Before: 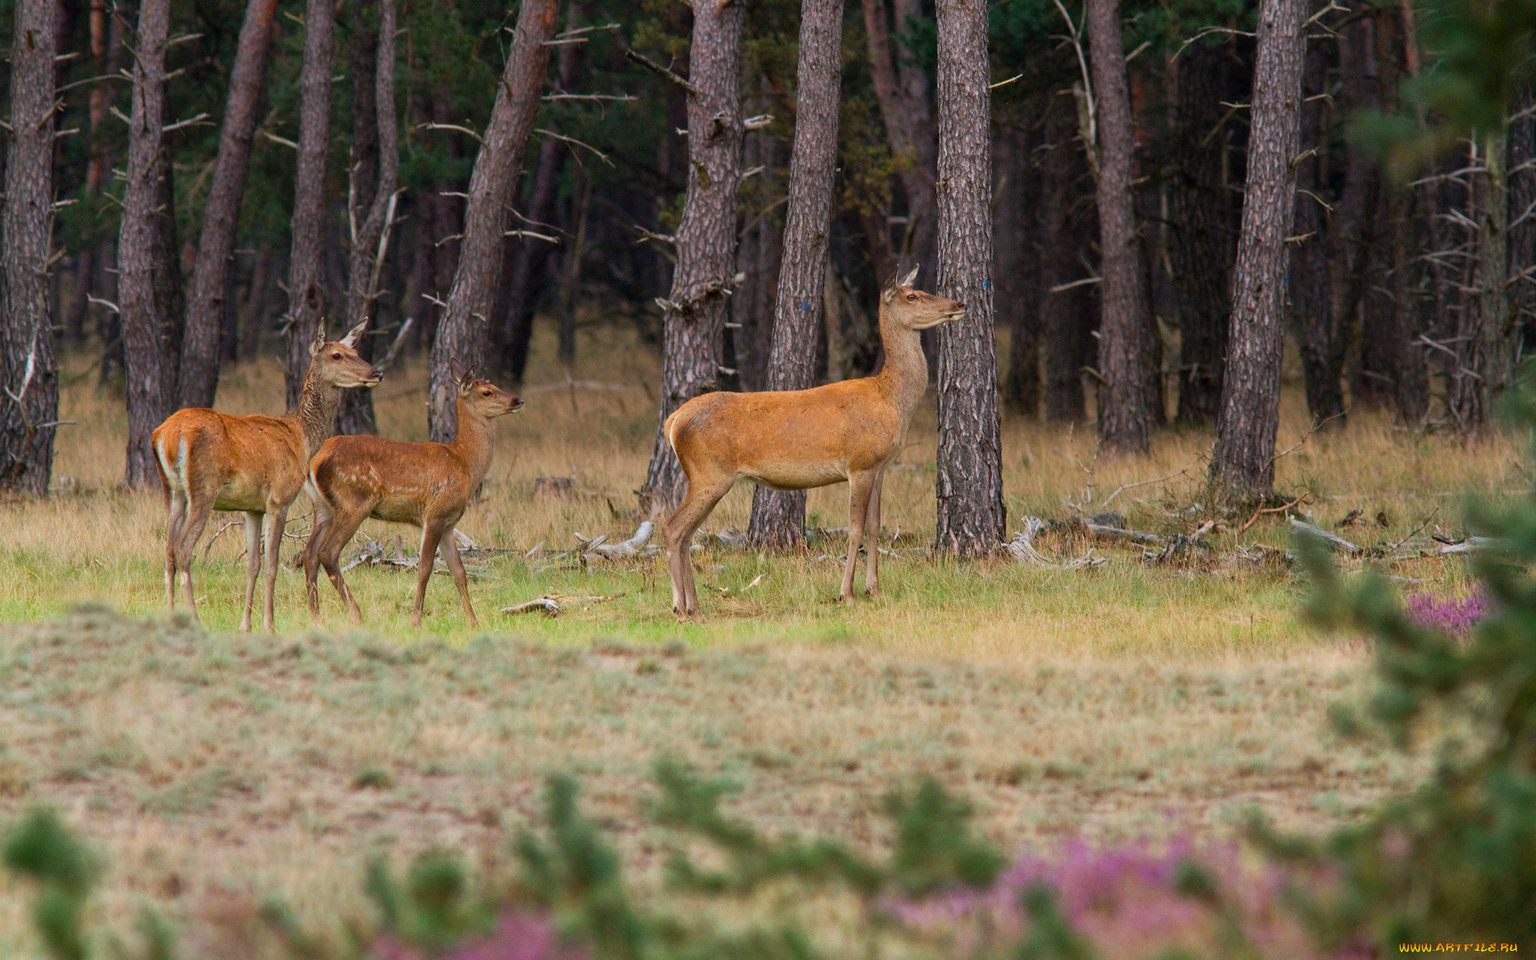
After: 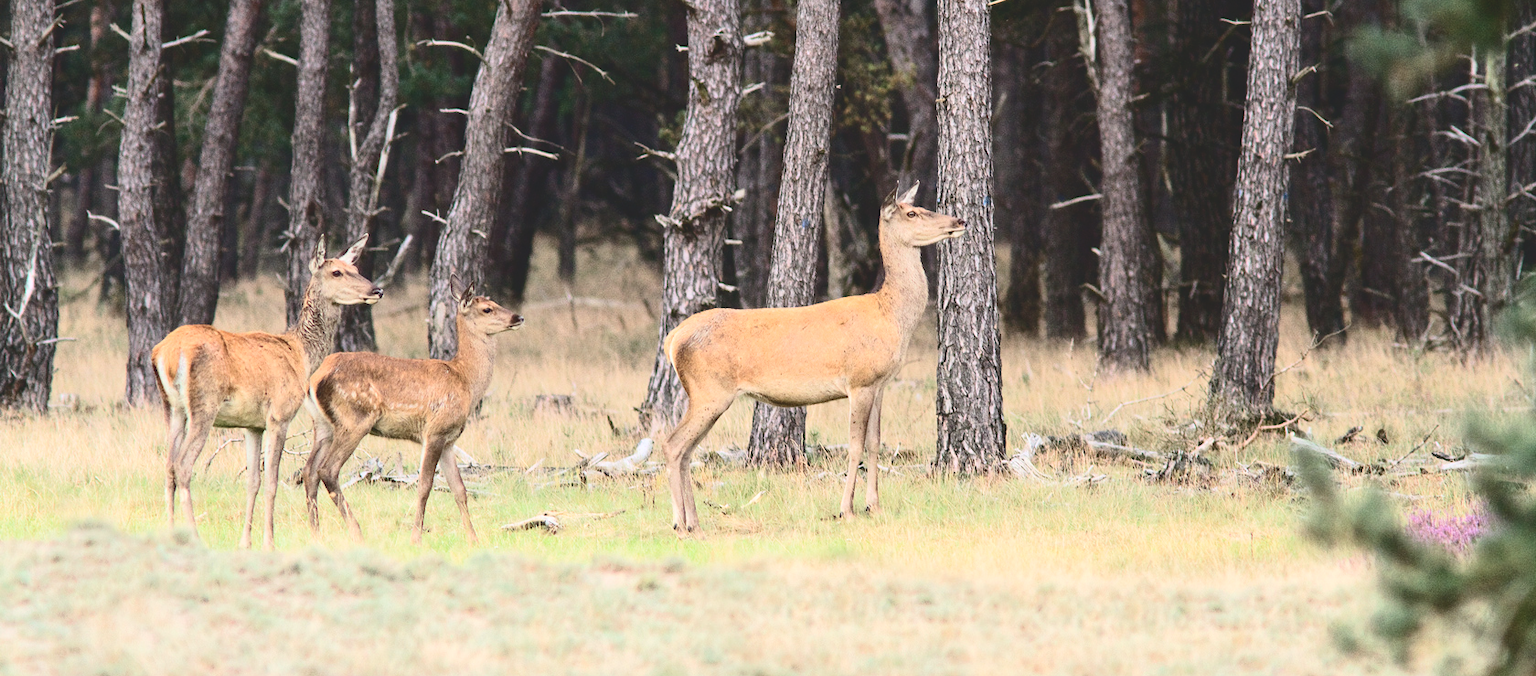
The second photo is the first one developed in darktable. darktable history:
exposure: compensate highlight preservation false
crop and rotate: top 8.693%, bottom 20.83%
contrast brightness saturation: contrast 0.429, brightness 0.547, saturation -0.183
tone curve: curves: ch0 [(0, 0) (0.003, 0.14) (0.011, 0.141) (0.025, 0.141) (0.044, 0.142) (0.069, 0.146) (0.1, 0.151) (0.136, 0.16) (0.177, 0.182) (0.224, 0.214) (0.277, 0.272) (0.335, 0.35) (0.399, 0.453) (0.468, 0.548) (0.543, 0.634) (0.623, 0.715) (0.709, 0.778) (0.801, 0.848) (0.898, 0.902) (1, 1)], color space Lab, independent channels, preserve colors none
